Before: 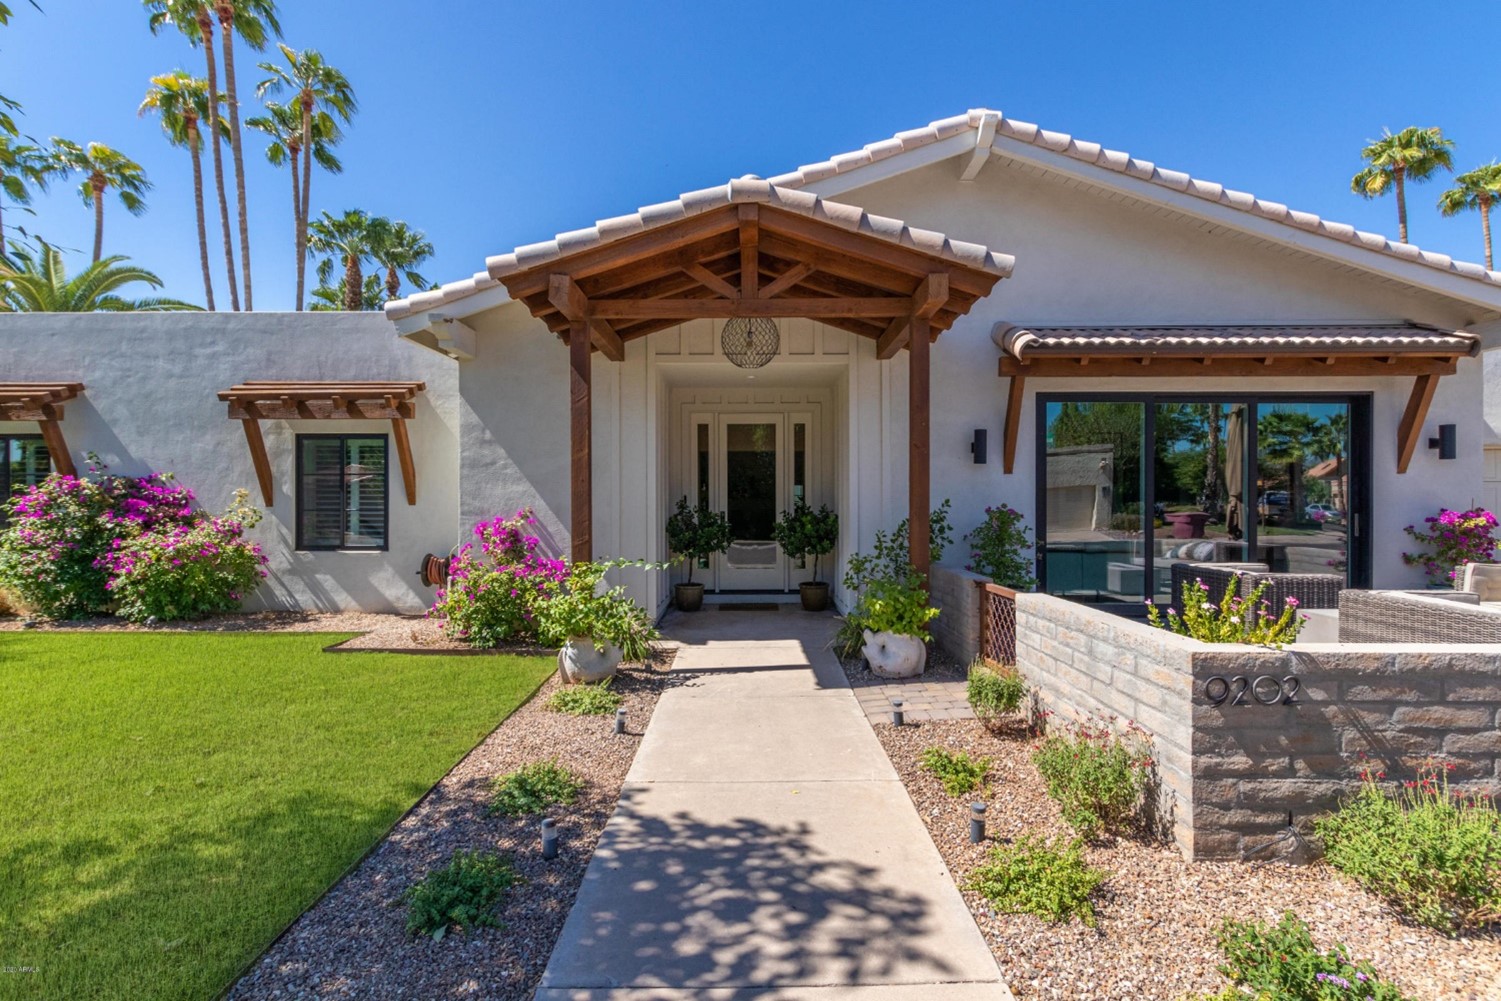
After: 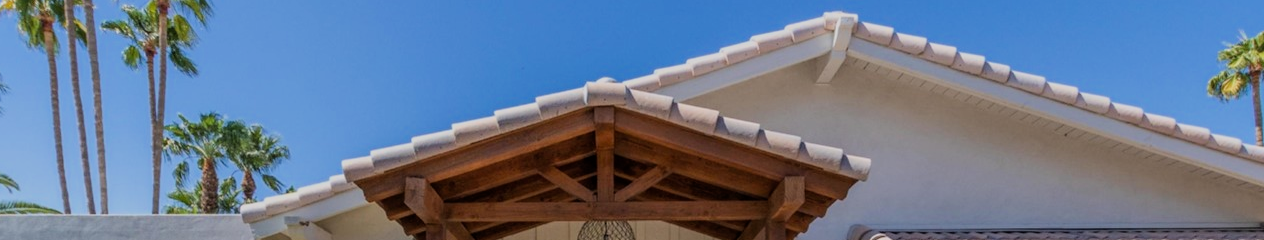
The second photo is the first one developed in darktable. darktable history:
filmic rgb: black relative exposure -7.65 EV, white relative exposure 4.56 EV, hardness 3.61, color science v6 (2022)
crop and rotate: left 9.632%, top 9.759%, right 6.118%, bottom 66.179%
